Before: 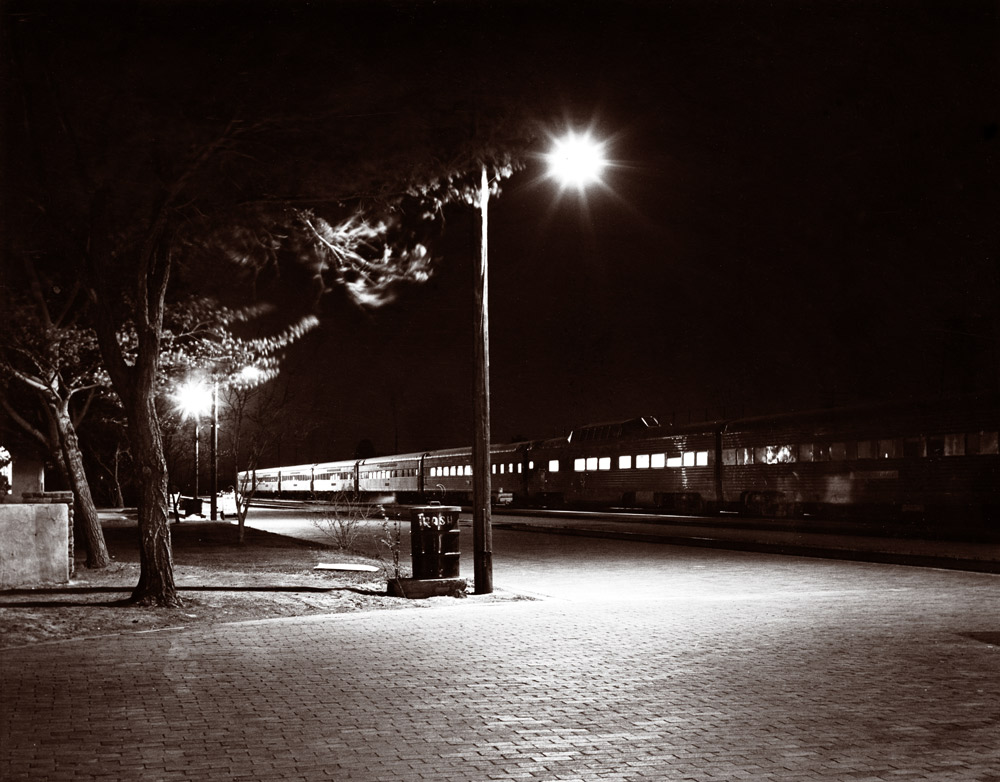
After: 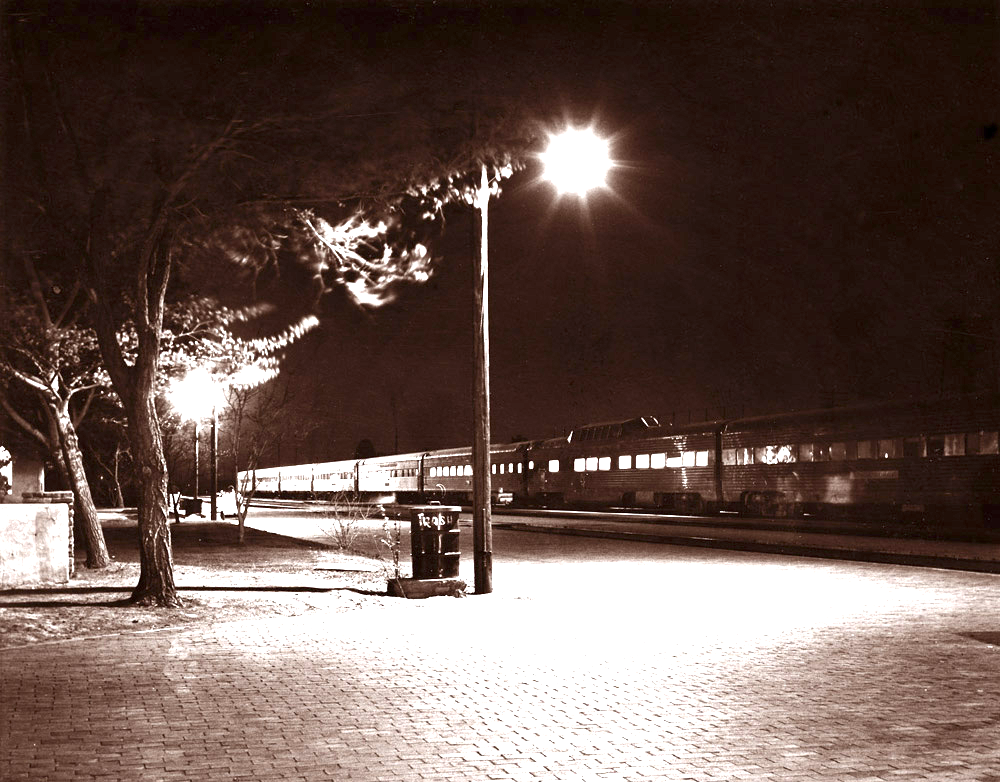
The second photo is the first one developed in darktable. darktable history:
exposure: exposure 2 EV, compensate highlight preservation false
